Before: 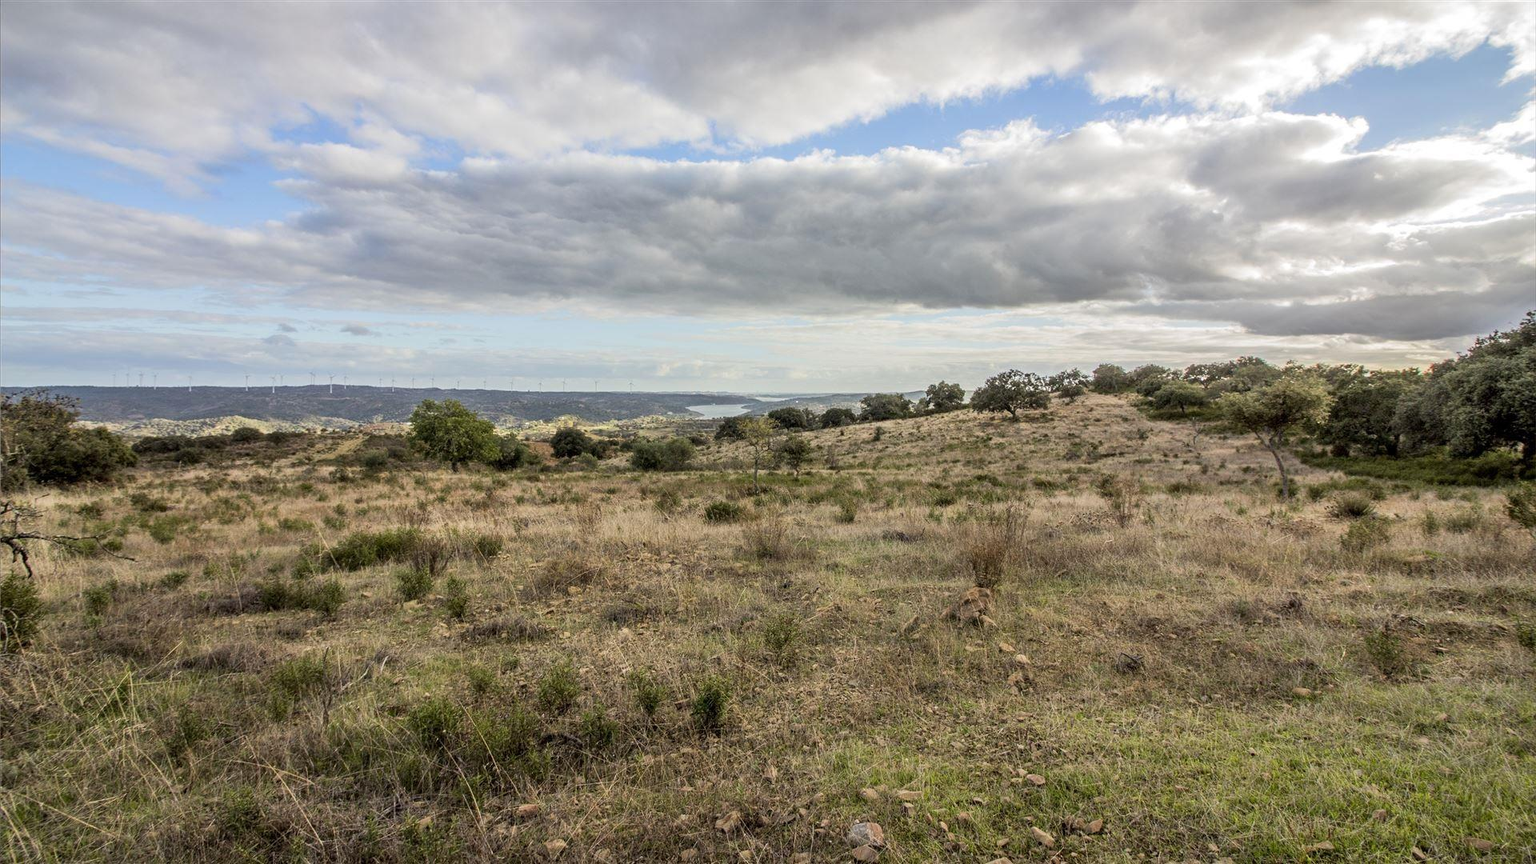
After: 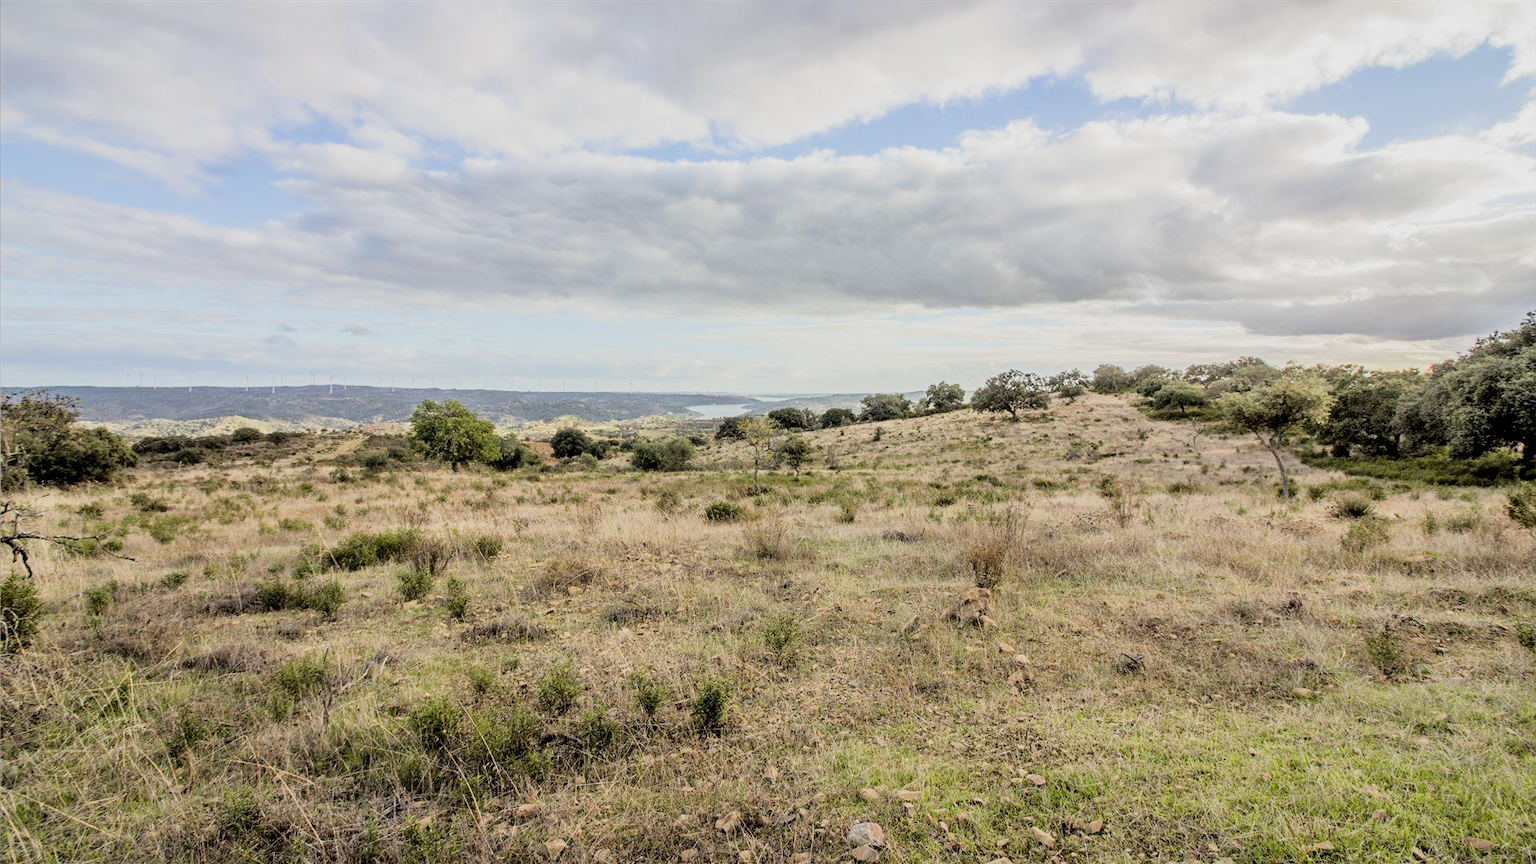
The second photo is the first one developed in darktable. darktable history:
exposure: black level correction 0.001, exposure 0.96 EV, compensate highlight preservation false
filmic rgb: black relative exposure -6.98 EV, white relative exposure 5.6 EV, threshold 3.01 EV, hardness 2.85, enable highlight reconstruction true
